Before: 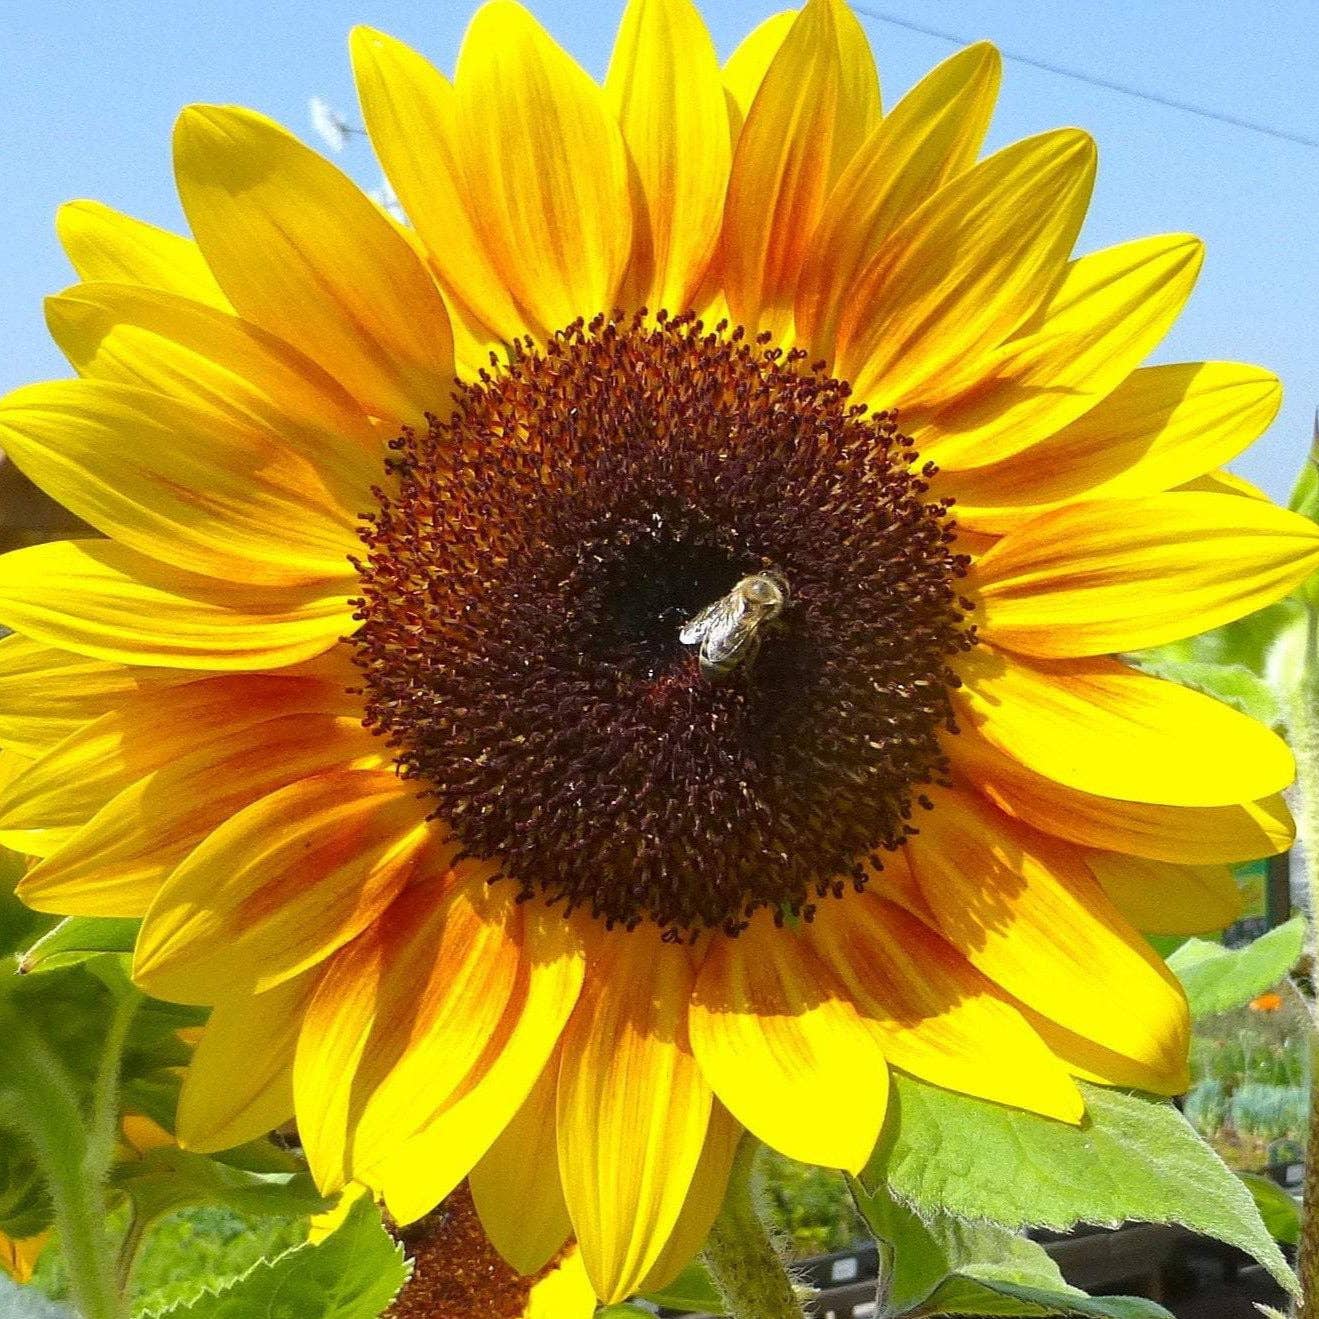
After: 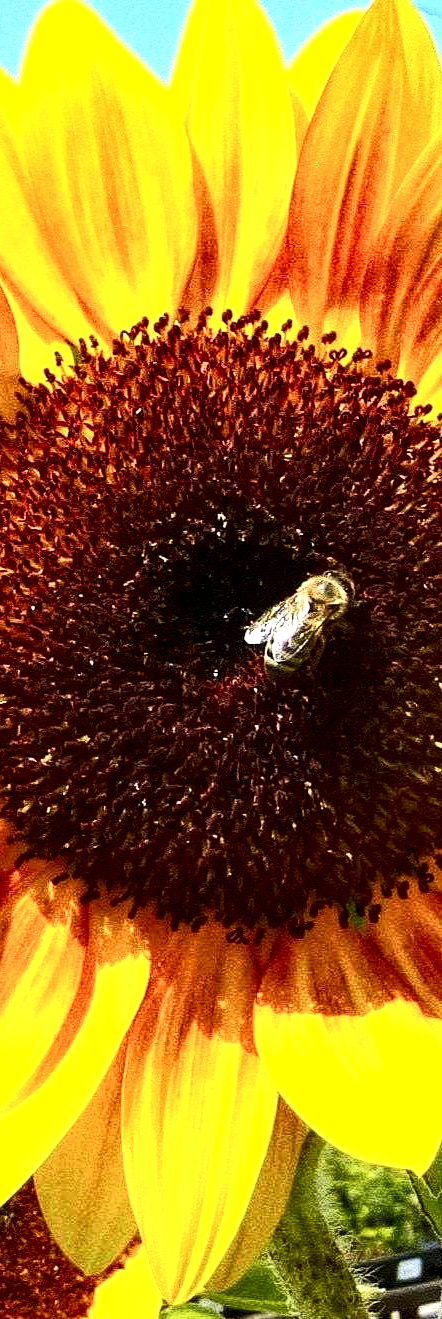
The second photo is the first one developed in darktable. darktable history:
tone curve: curves: ch0 [(0, 0.013) (0.074, 0.044) (0.251, 0.234) (0.472, 0.511) (0.63, 0.752) (0.746, 0.866) (0.899, 0.956) (1, 1)]; ch1 [(0, 0) (0.08, 0.08) (0.347, 0.394) (0.455, 0.441) (0.5, 0.5) (0.517, 0.53) (0.563, 0.611) (0.617, 0.682) (0.756, 0.788) (0.92, 0.92) (1, 1)]; ch2 [(0, 0) (0.096, 0.056) (0.304, 0.204) (0.5, 0.5) (0.539, 0.575) (0.597, 0.644) (0.92, 0.92) (1, 1)], color space Lab, independent channels, preserve colors none
exposure: exposure -0.184 EV, compensate exposure bias true, compensate highlight preservation false
crop: left 32.996%, right 33.437%
tone equalizer: -8 EV -0.755 EV, -7 EV -0.711 EV, -6 EV -0.587 EV, -5 EV -0.398 EV, -3 EV 0.402 EV, -2 EV 0.6 EV, -1 EV 0.696 EV, +0 EV 0.752 EV, edges refinement/feathering 500, mask exposure compensation -1.57 EV, preserve details no
local contrast: highlights 100%, shadows 102%, detail 199%, midtone range 0.2
